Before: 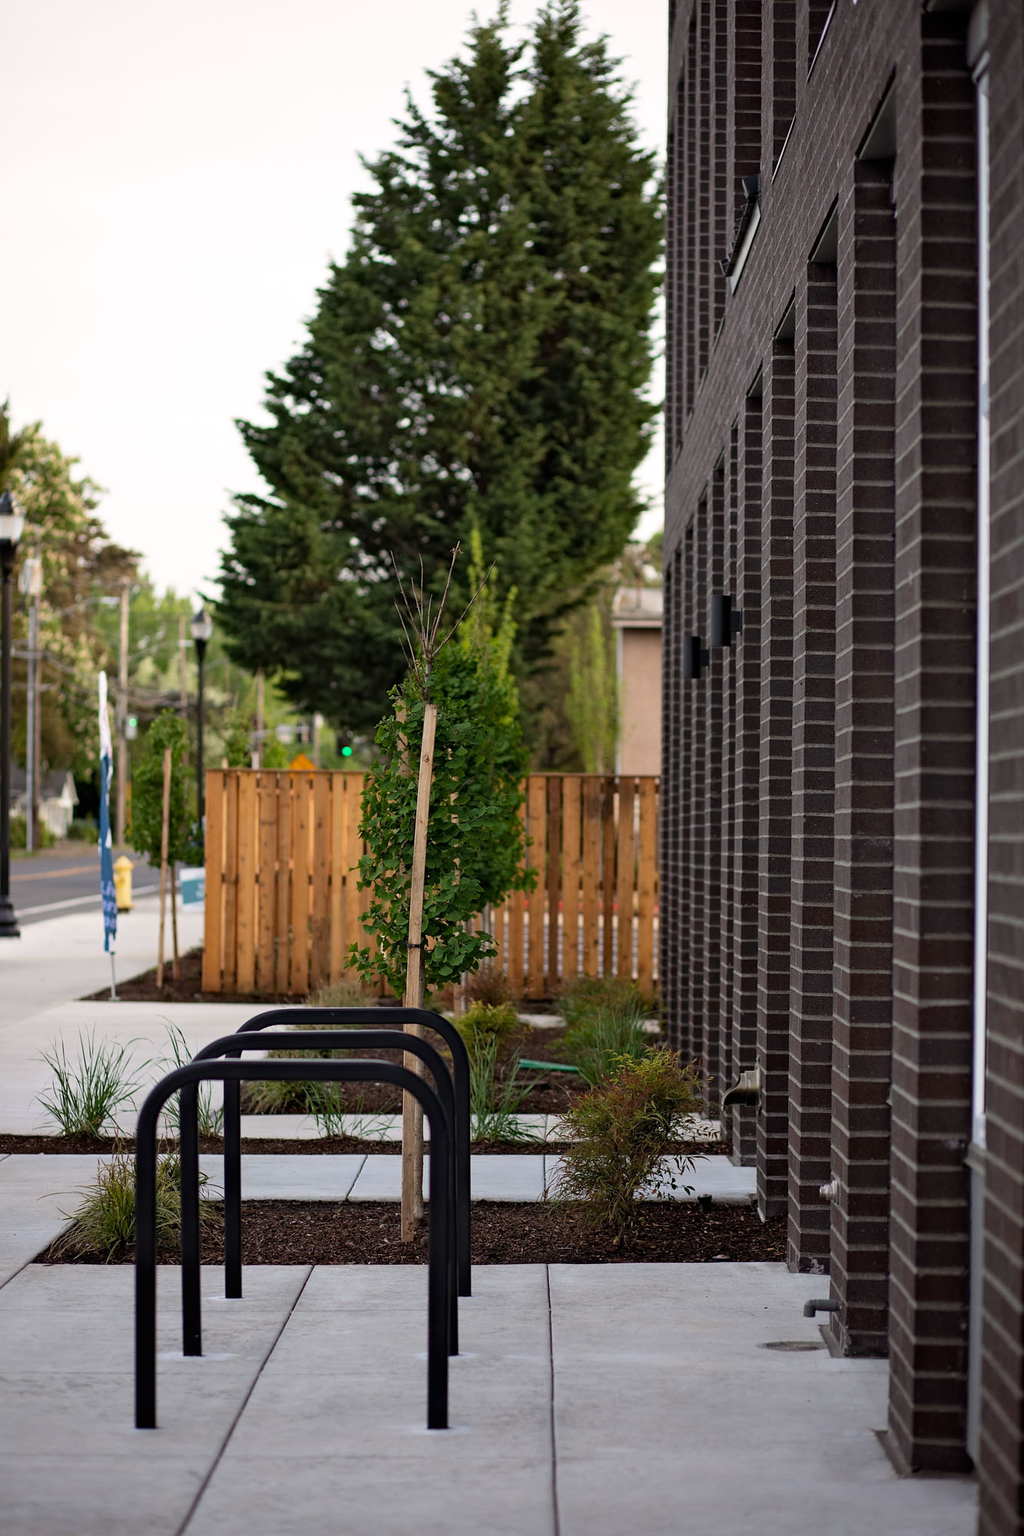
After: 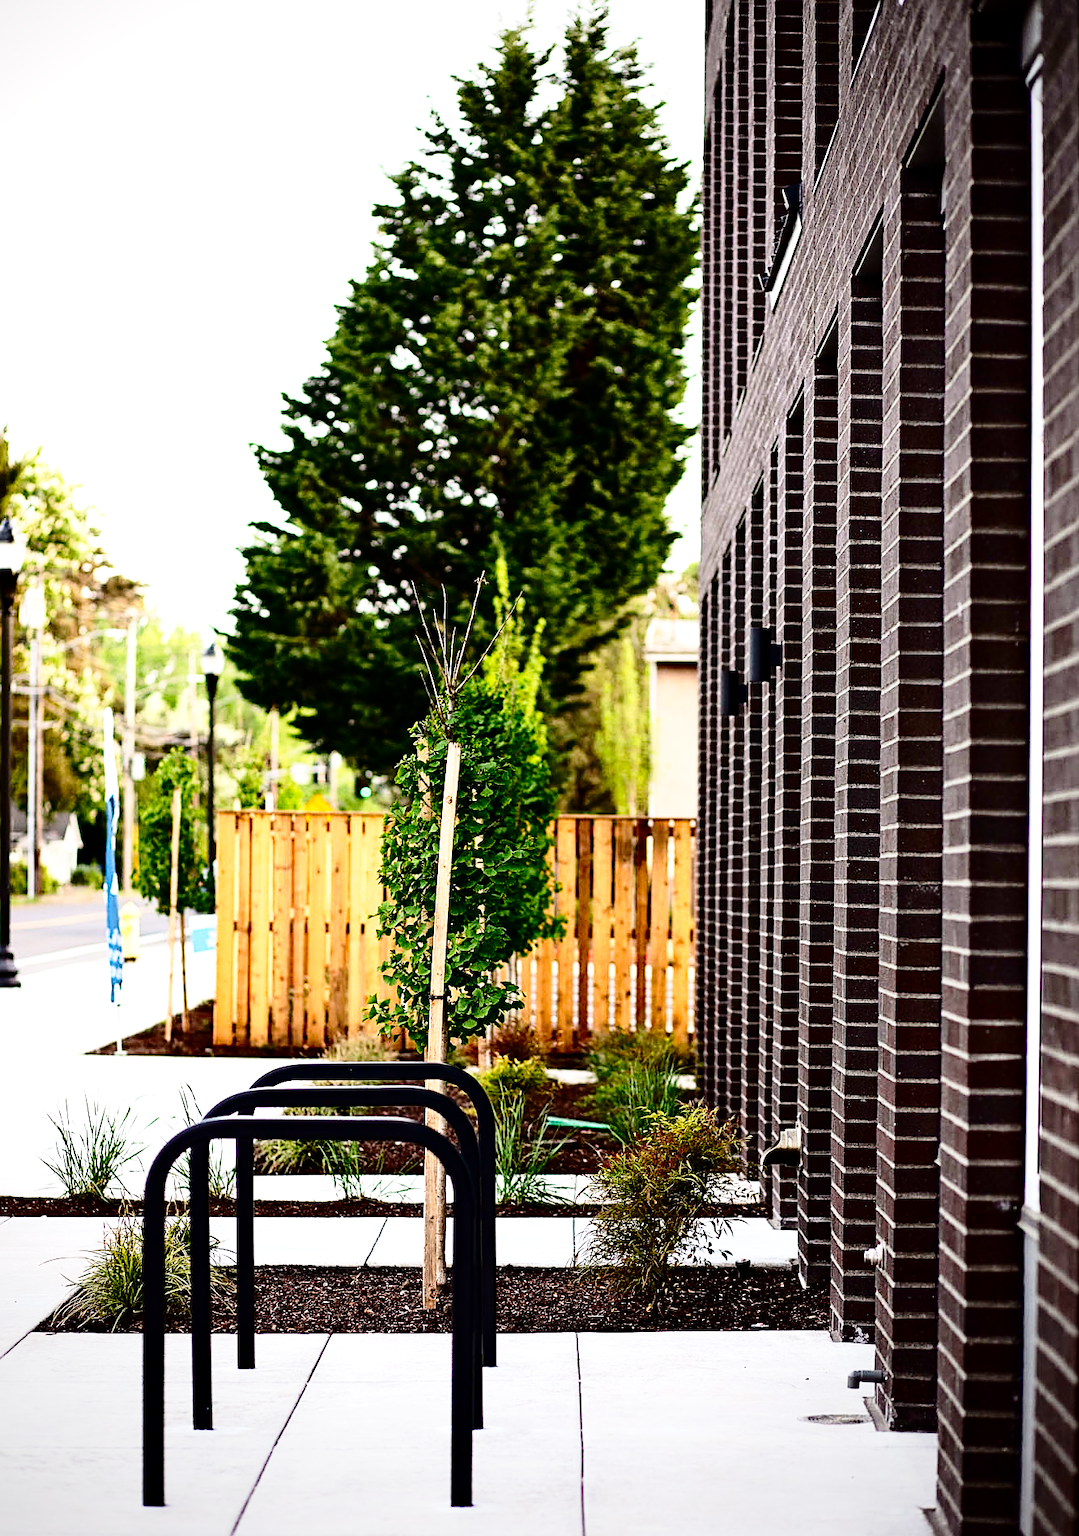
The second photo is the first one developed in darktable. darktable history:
exposure: black level correction 0, exposure 0.5 EV, compensate highlight preservation false
crop and rotate: top 0.008%, bottom 5.099%
contrast brightness saturation: contrast 0.22, brightness -0.18, saturation 0.234
tone equalizer: -8 EV -0.751 EV, -7 EV -0.699 EV, -6 EV -0.611 EV, -5 EV -0.387 EV, -3 EV 0.383 EV, -2 EV 0.6 EV, -1 EV 0.697 EV, +0 EV 0.769 EV, mask exposure compensation -0.489 EV
base curve: curves: ch0 [(0, 0) (0.028, 0.03) (0.121, 0.232) (0.46, 0.748) (0.859, 0.968) (1, 1)], preserve colors none
vignetting: fall-off radius 93.67%
sharpen: on, module defaults
